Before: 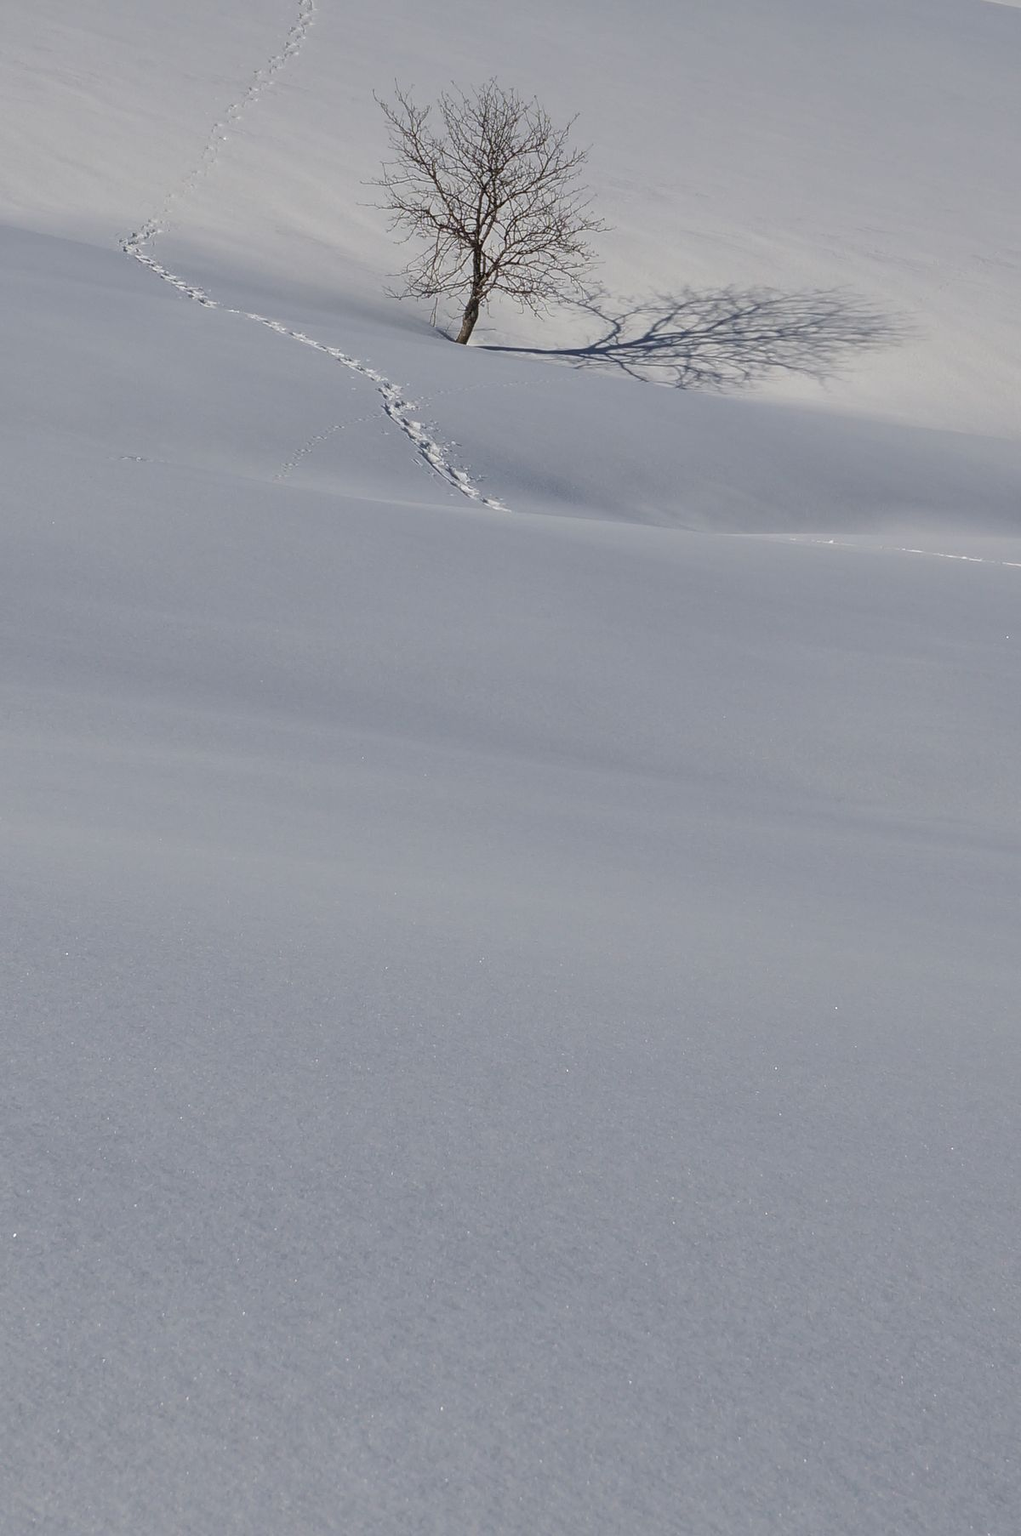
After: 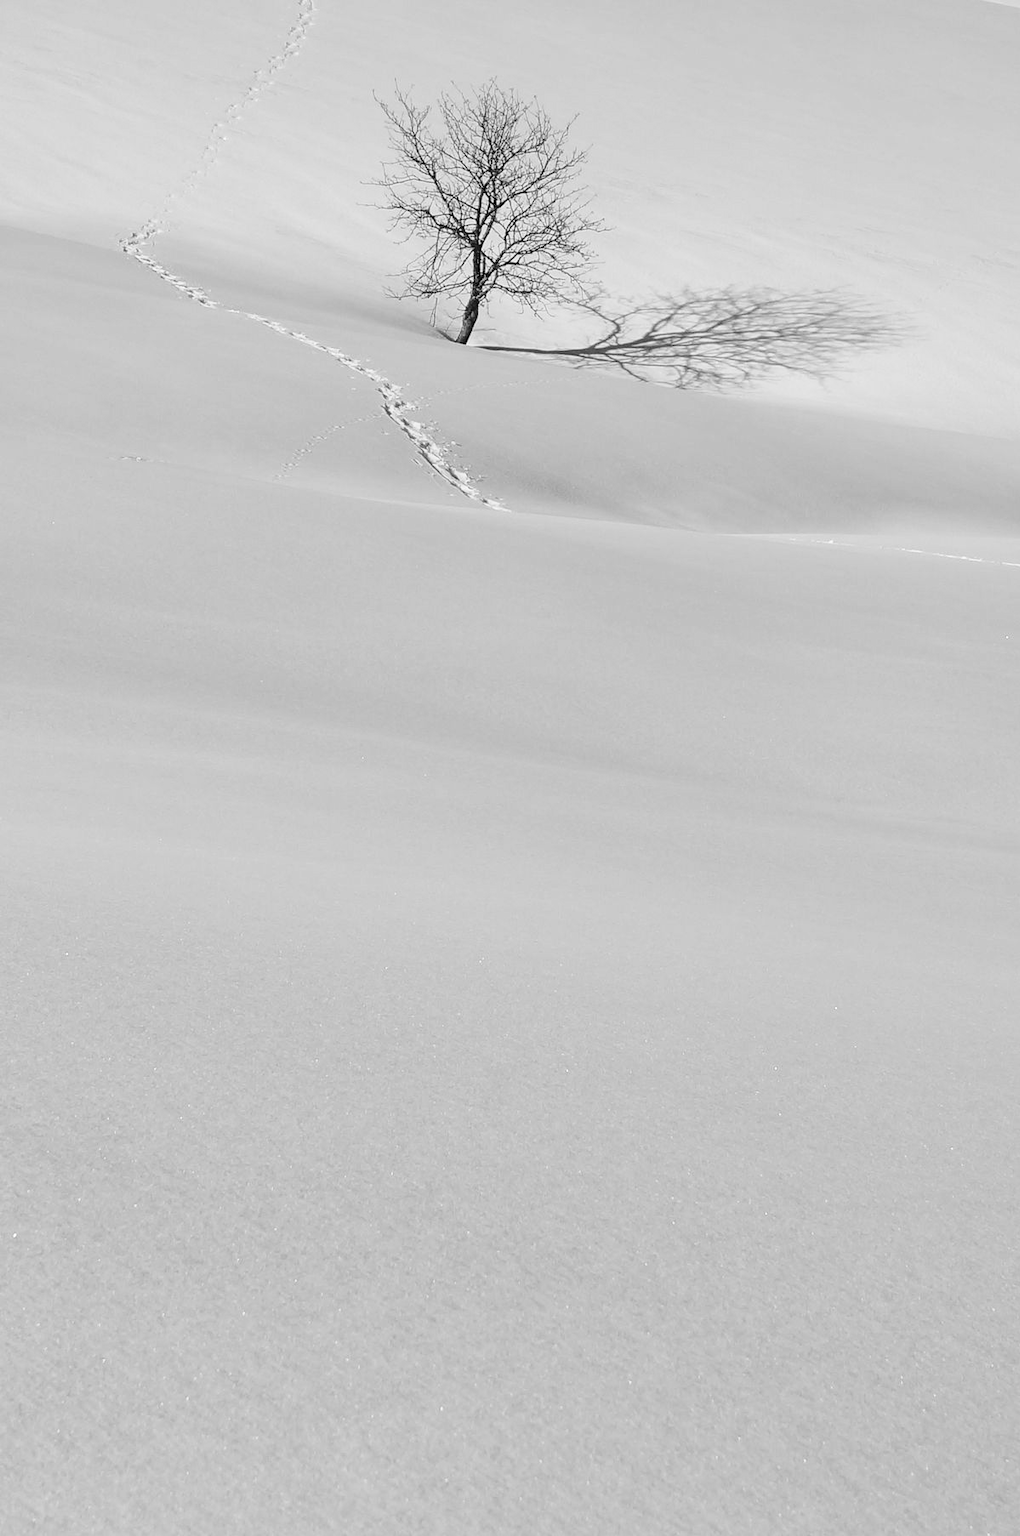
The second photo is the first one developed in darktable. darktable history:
base curve: curves: ch0 [(0, 0) (0.028, 0.03) (0.121, 0.232) (0.46, 0.748) (0.859, 0.968) (1, 1)], preserve colors none
color calibration: output gray [0.253, 0.26, 0.487, 0], illuminant as shot in camera, x 0.358, y 0.373, temperature 4628.91 K
